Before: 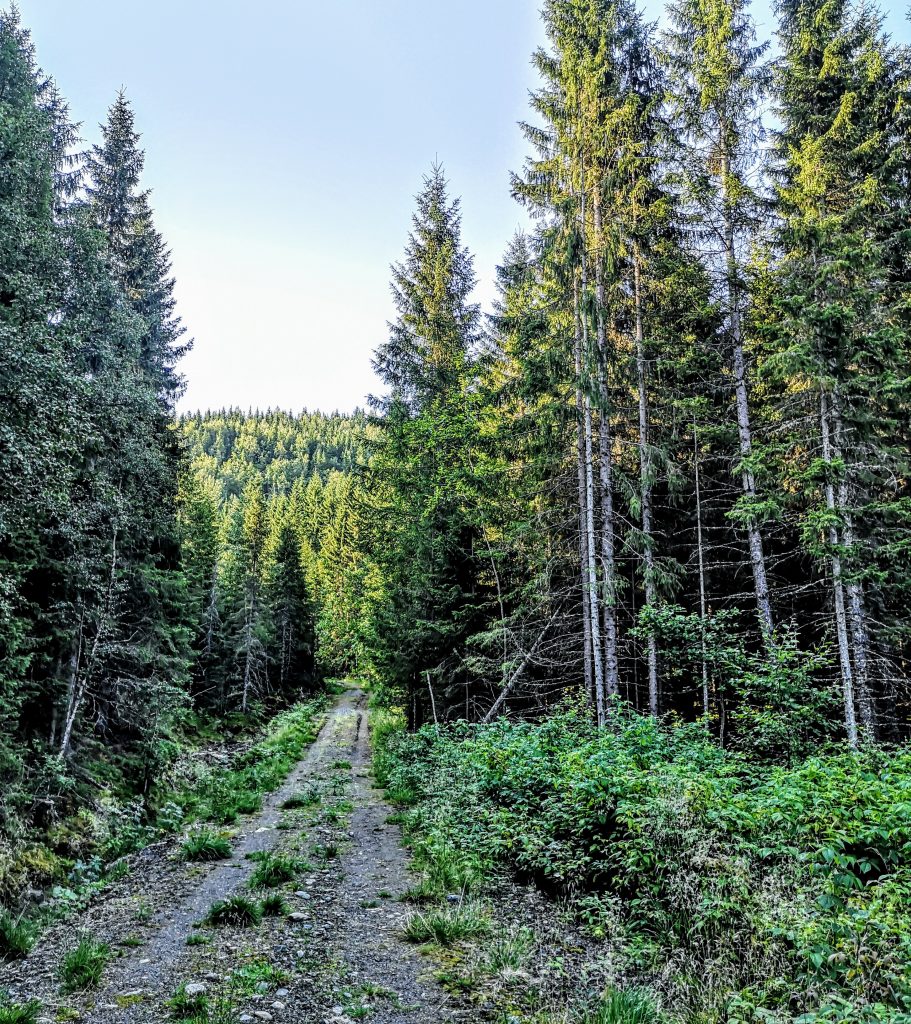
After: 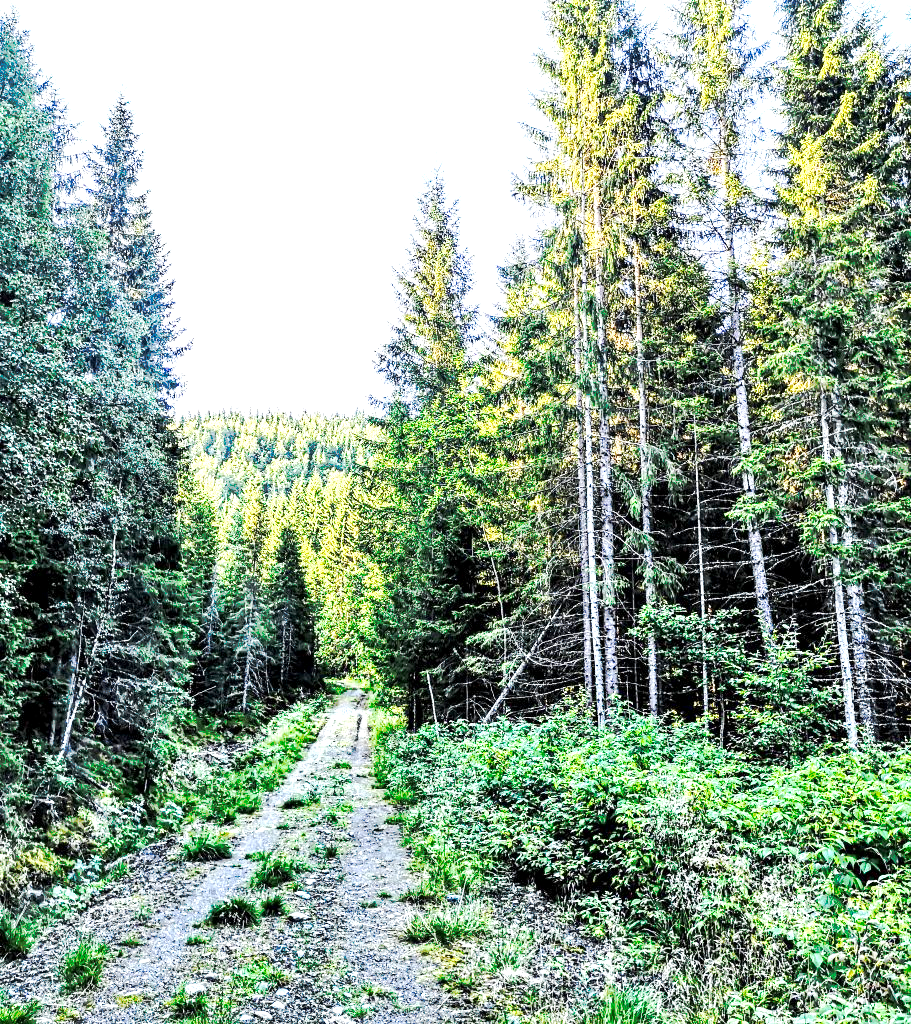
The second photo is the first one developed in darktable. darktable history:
tone curve: curves: ch0 [(0, 0) (0.003, 0.003) (0.011, 0.01) (0.025, 0.023) (0.044, 0.042) (0.069, 0.065) (0.1, 0.094) (0.136, 0.127) (0.177, 0.166) (0.224, 0.211) (0.277, 0.26) (0.335, 0.315) (0.399, 0.375) (0.468, 0.44) (0.543, 0.658) (0.623, 0.718) (0.709, 0.782) (0.801, 0.851) (0.898, 0.923) (1, 1)], preserve colors none
contrast equalizer: y [[0.5, 0.5, 0.478, 0.5, 0.5, 0.5], [0.5 ×6], [0.5 ×6], [0 ×6], [0 ×6]]
exposure: black level correction 0.001, exposure 1.399 EV, compensate highlight preservation false
